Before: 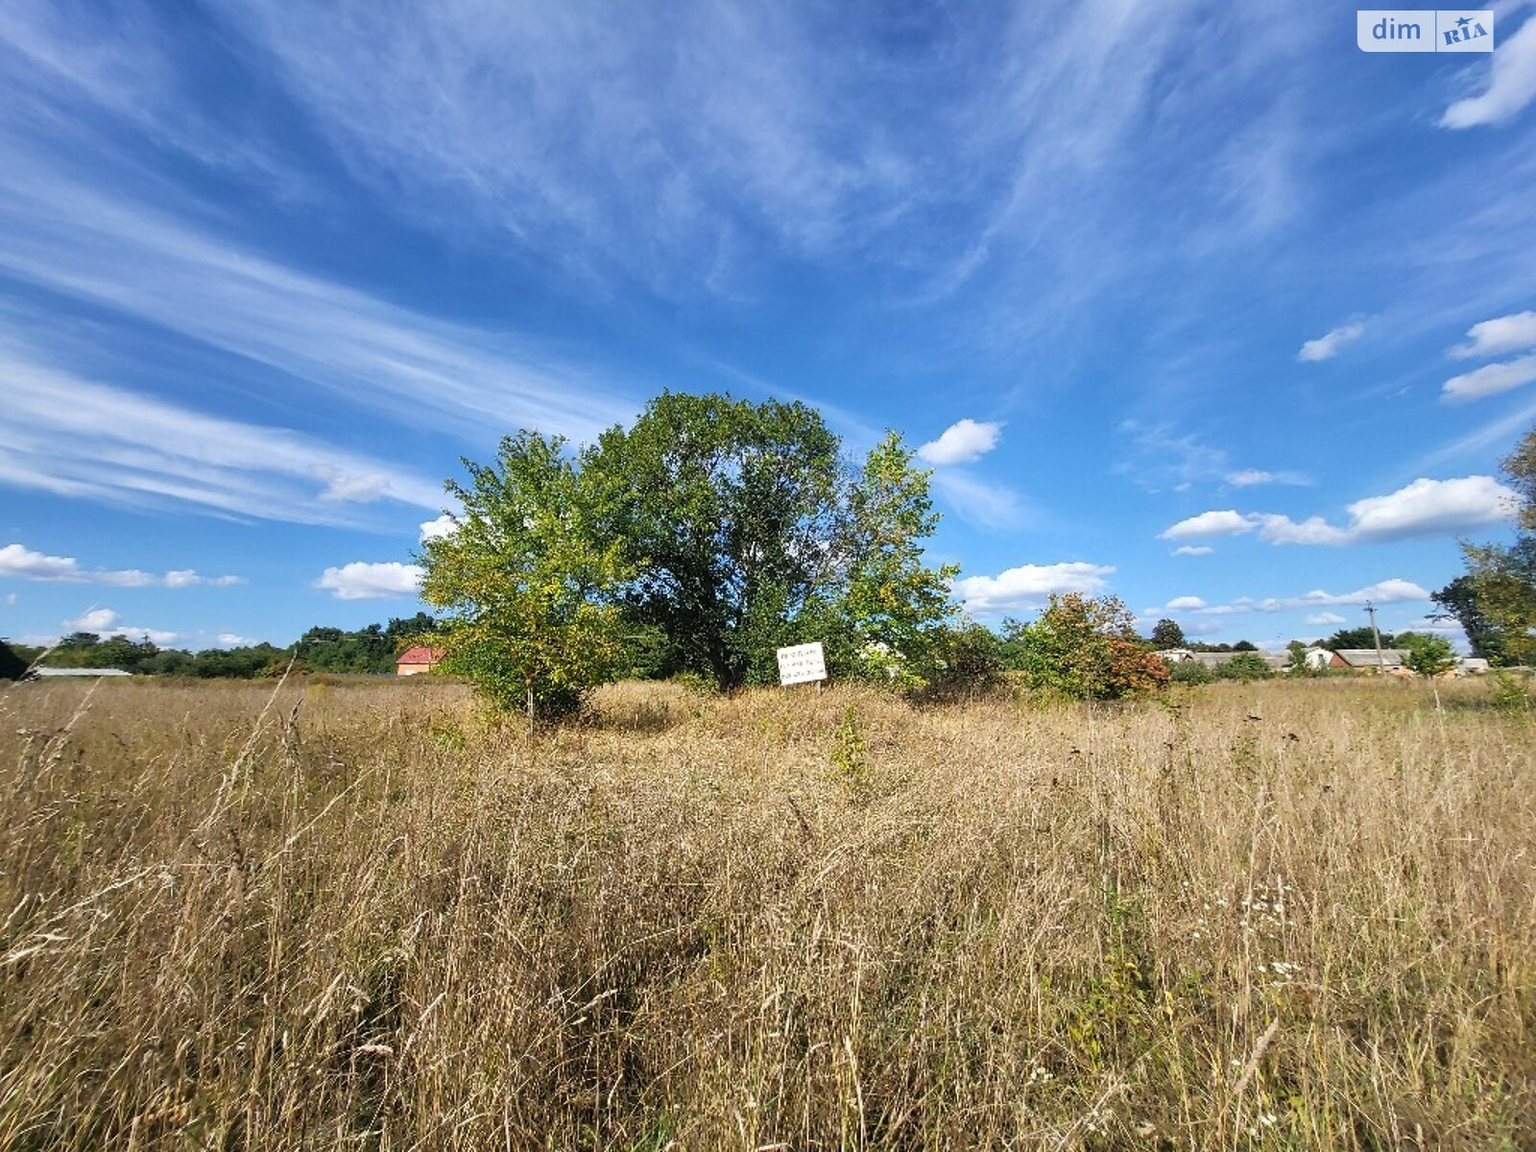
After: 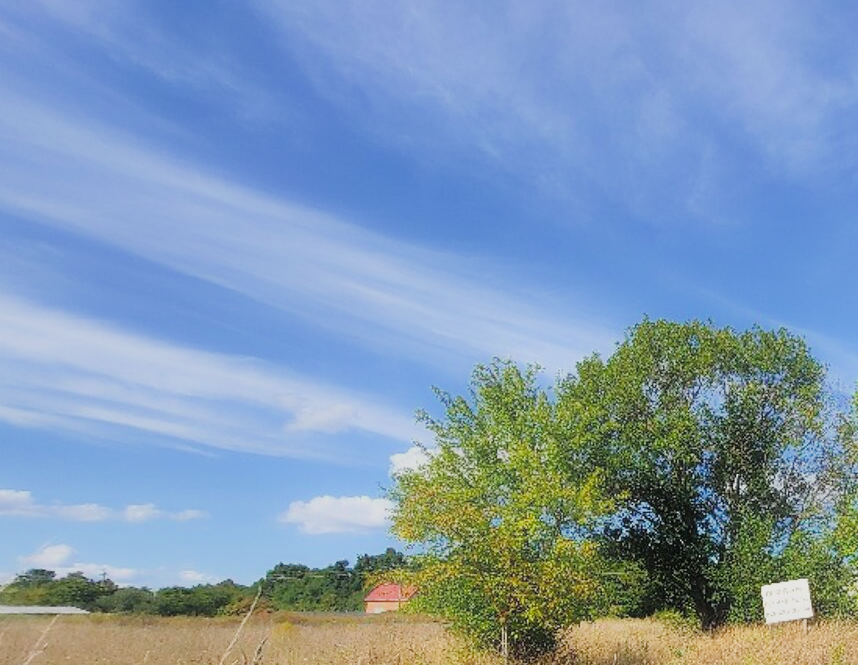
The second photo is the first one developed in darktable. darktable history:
contrast equalizer: octaves 7, y [[0.511, 0.558, 0.631, 0.632, 0.559, 0.512], [0.5 ×6], [0.5 ×6], [0 ×6], [0 ×6]], mix -0.983
exposure: black level correction 0, exposure 0.701 EV, compensate highlight preservation false
filmic rgb: black relative exposure -7.65 EV, white relative exposure 4.56 EV, hardness 3.61, iterations of high-quality reconstruction 0
crop and rotate: left 3.066%, top 7.544%, right 43.307%, bottom 37.022%
